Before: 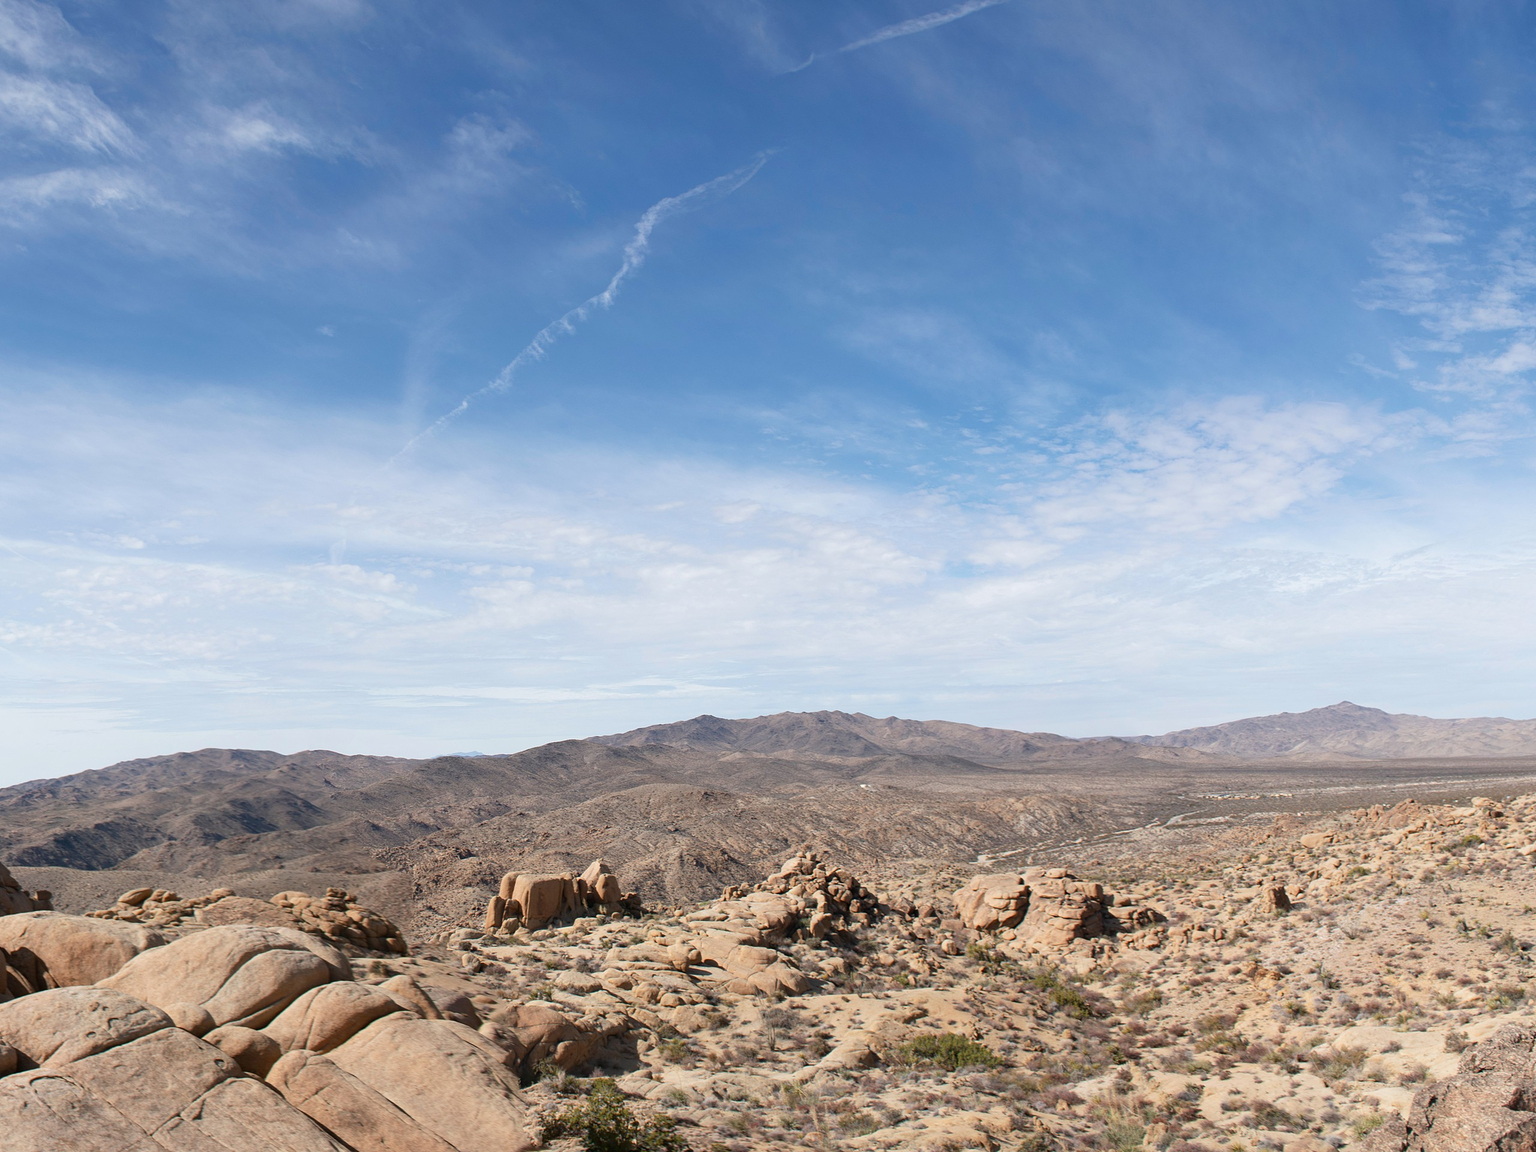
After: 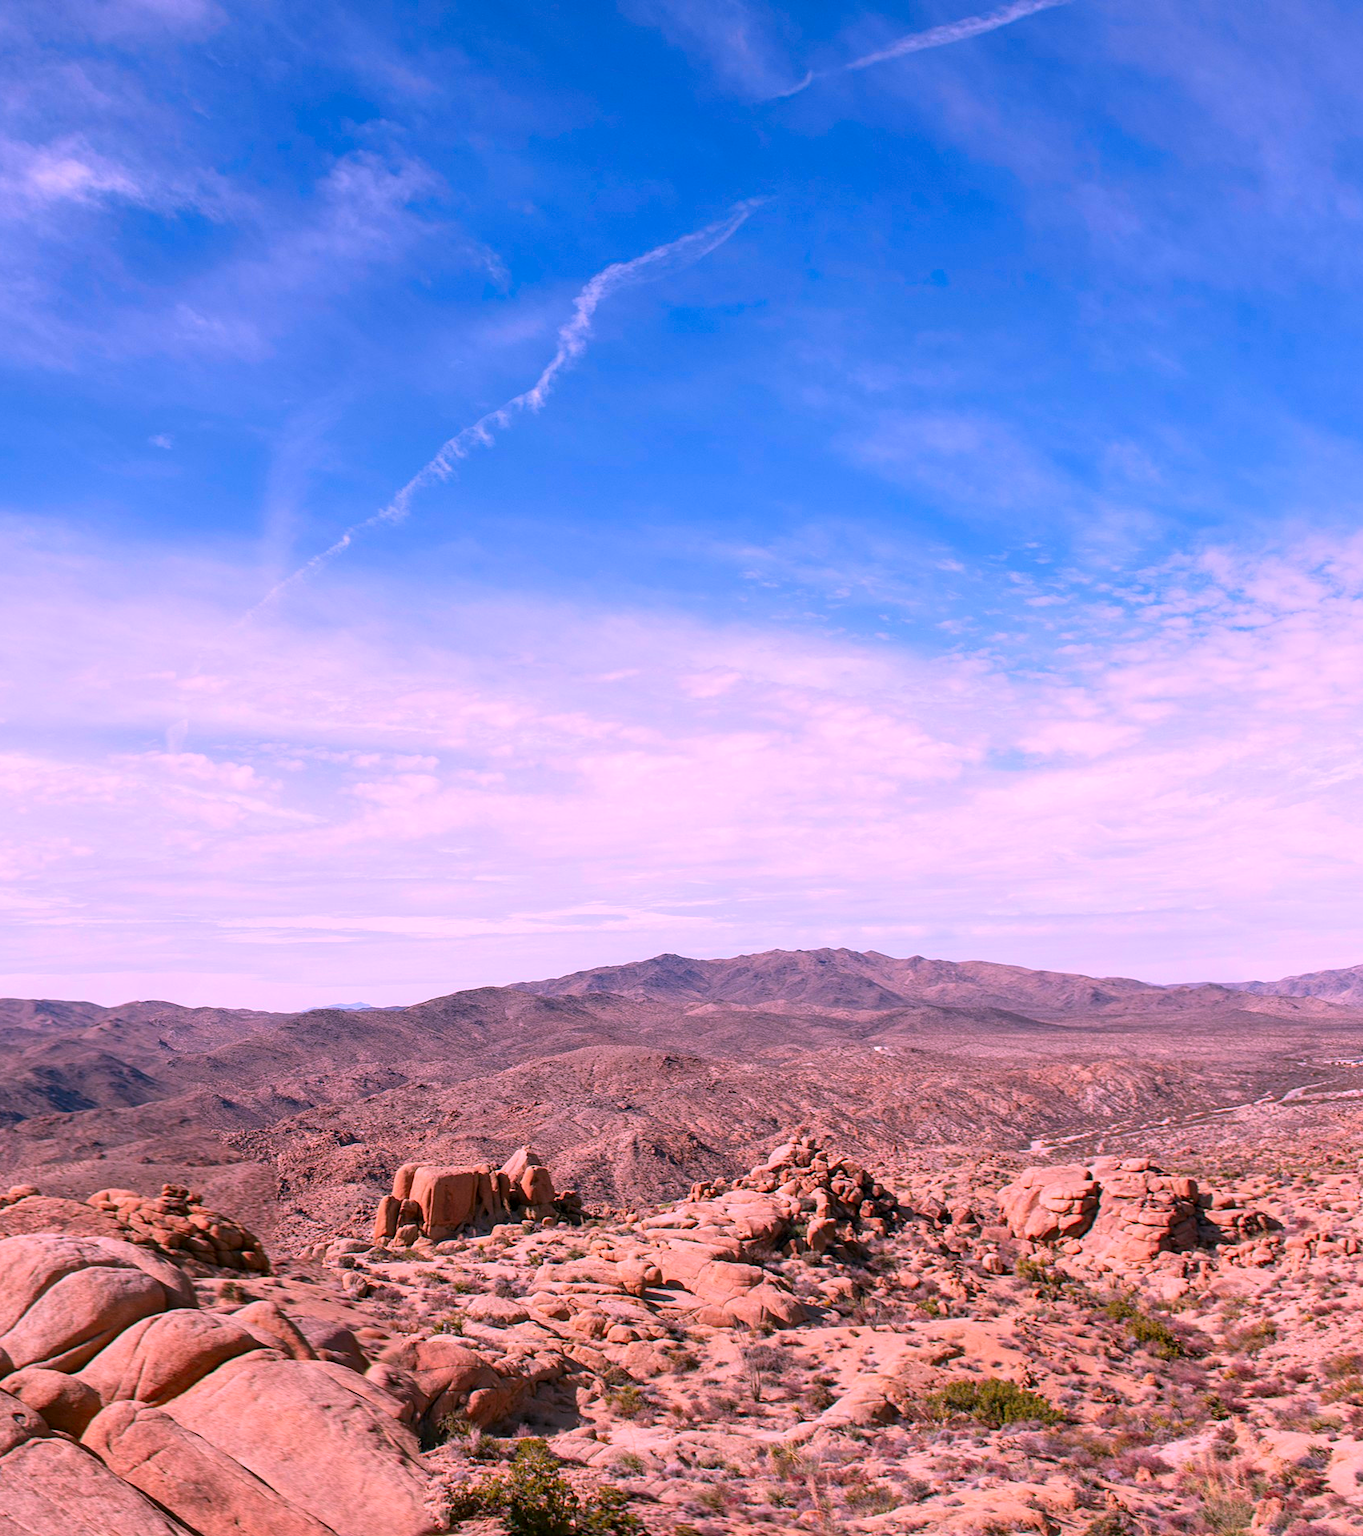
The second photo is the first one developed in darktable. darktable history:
local contrast: on, module defaults
color correction: highlights a* 18.85, highlights b* -12.14, saturation 1.64
crop and rotate: left 13.373%, right 20.045%
